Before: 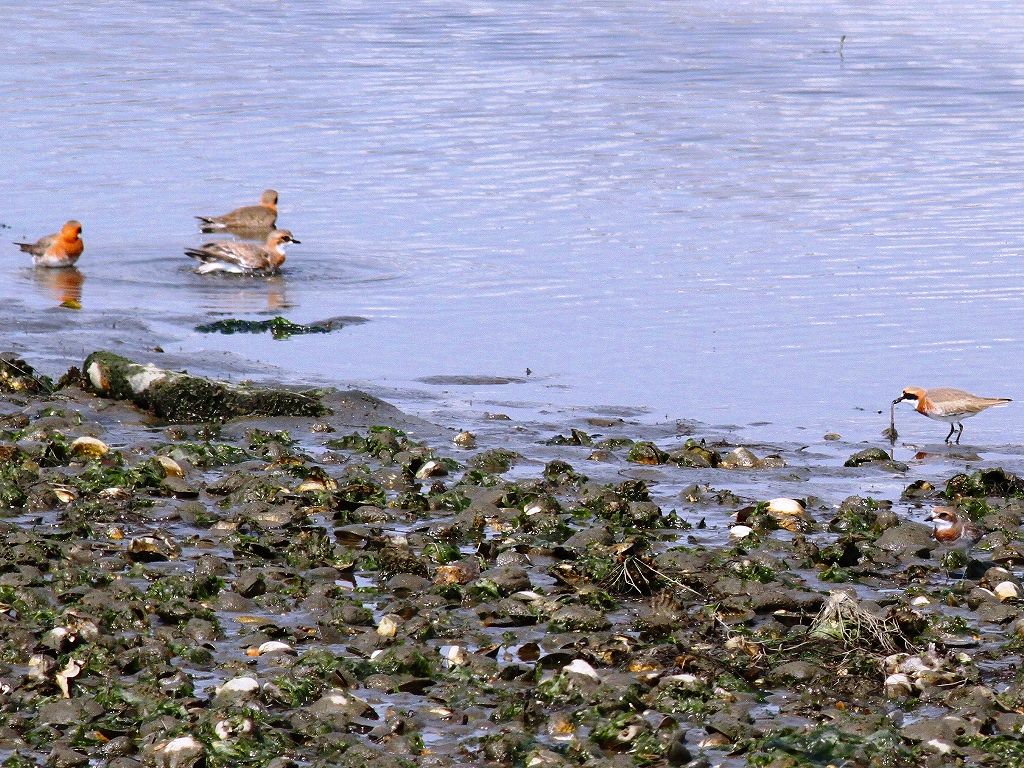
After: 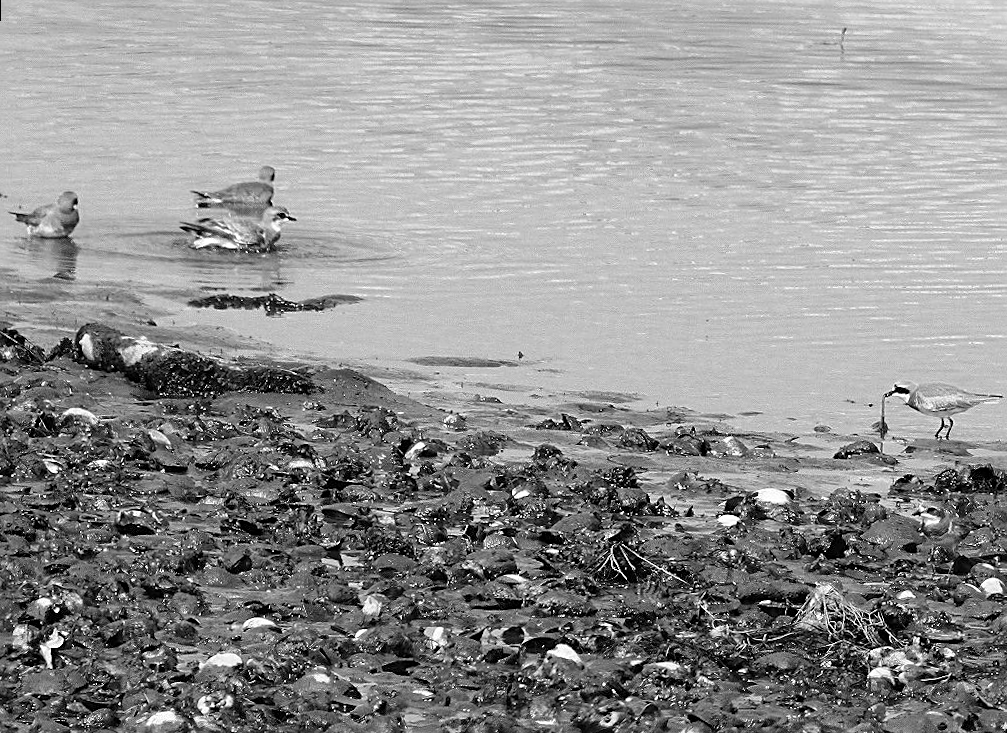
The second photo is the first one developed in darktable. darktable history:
rotate and perspective: rotation 1.57°, crop left 0.018, crop right 0.982, crop top 0.039, crop bottom 0.961
monochrome: a 16.01, b -2.65, highlights 0.52
sharpen: on, module defaults
